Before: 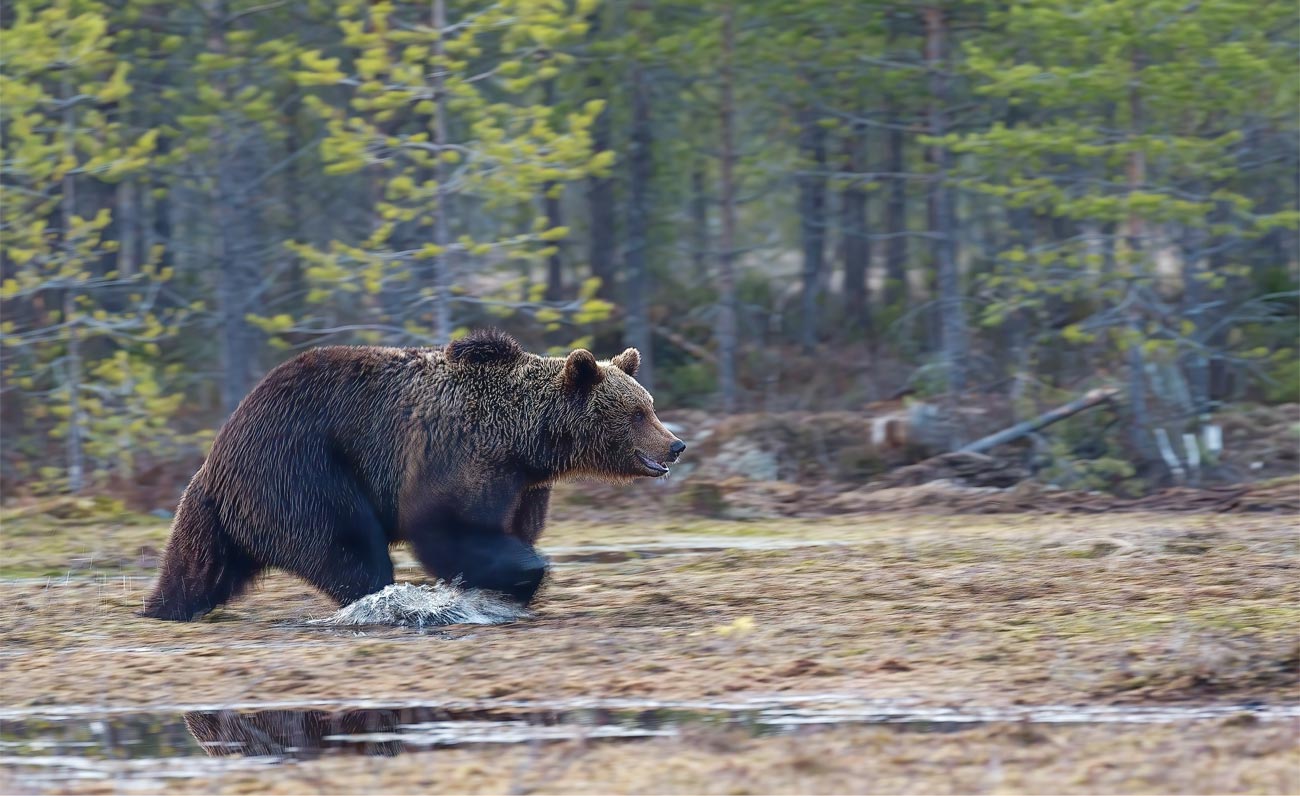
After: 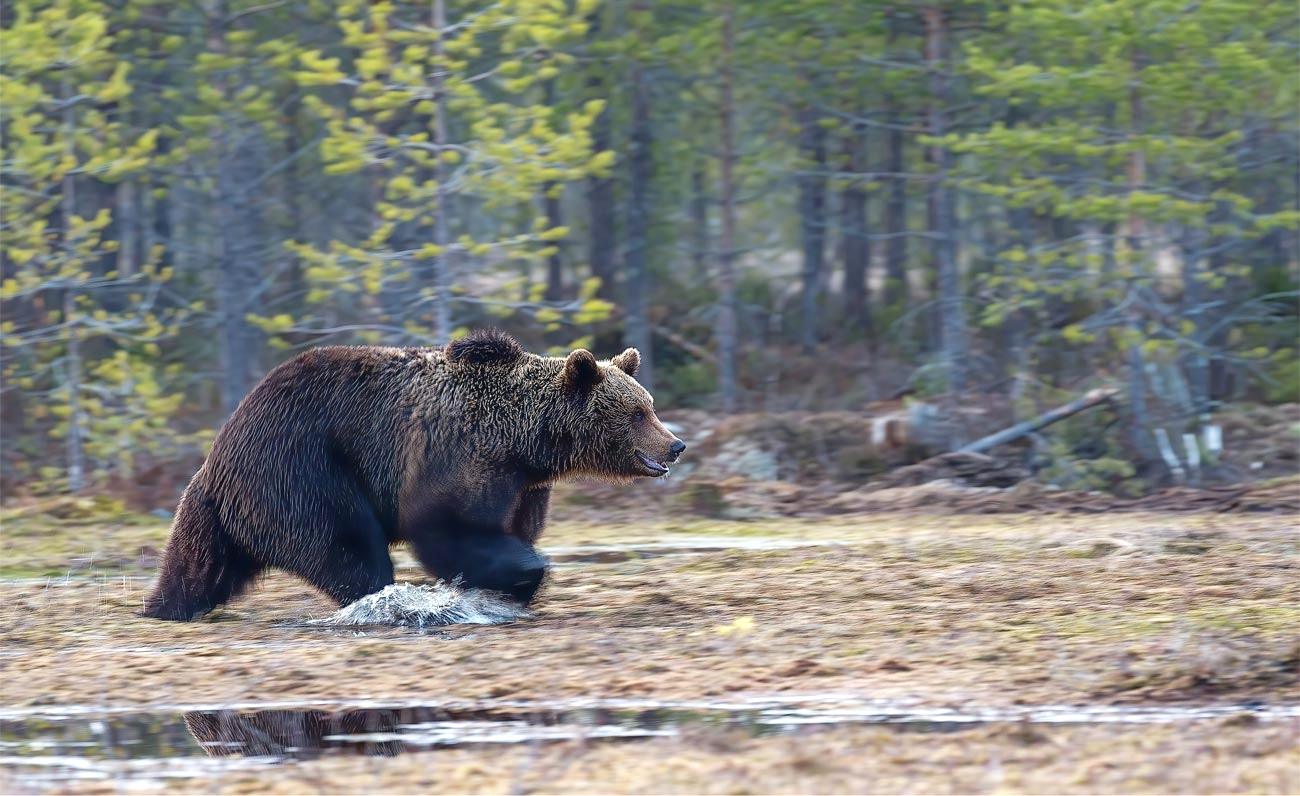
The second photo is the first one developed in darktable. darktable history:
tone equalizer: -8 EV -0.397 EV, -7 EV -0.382 EV, -6 EV -0.317 EV, -5 EV -0.261 EV, -3 EV 0.253 EV, -2 EV 0.313 EV, -1 EV 0.398 EV, +0 EV 0.446 EV, mask exposure compensation -0.503 EV
